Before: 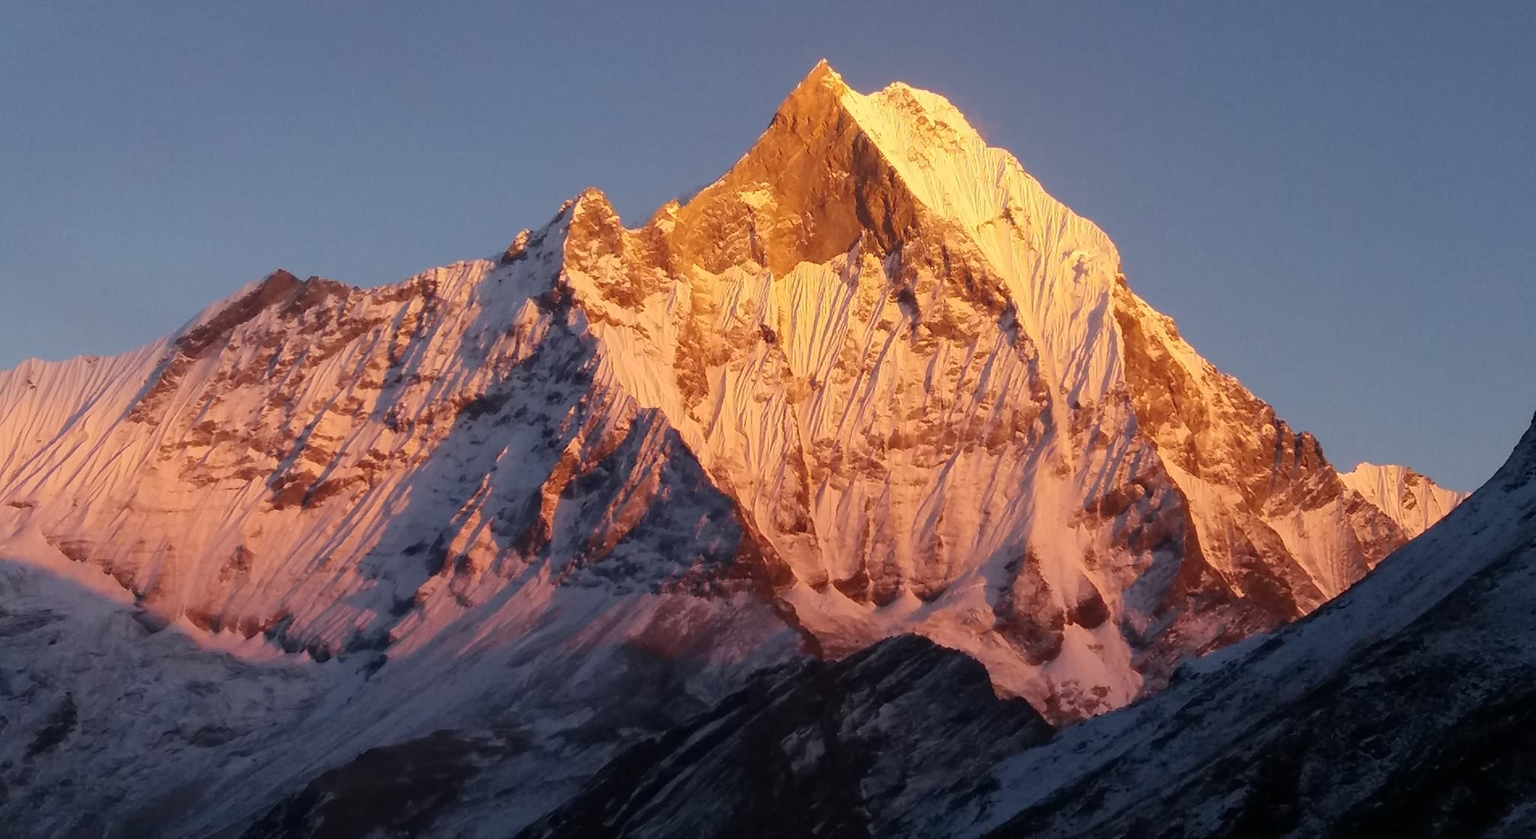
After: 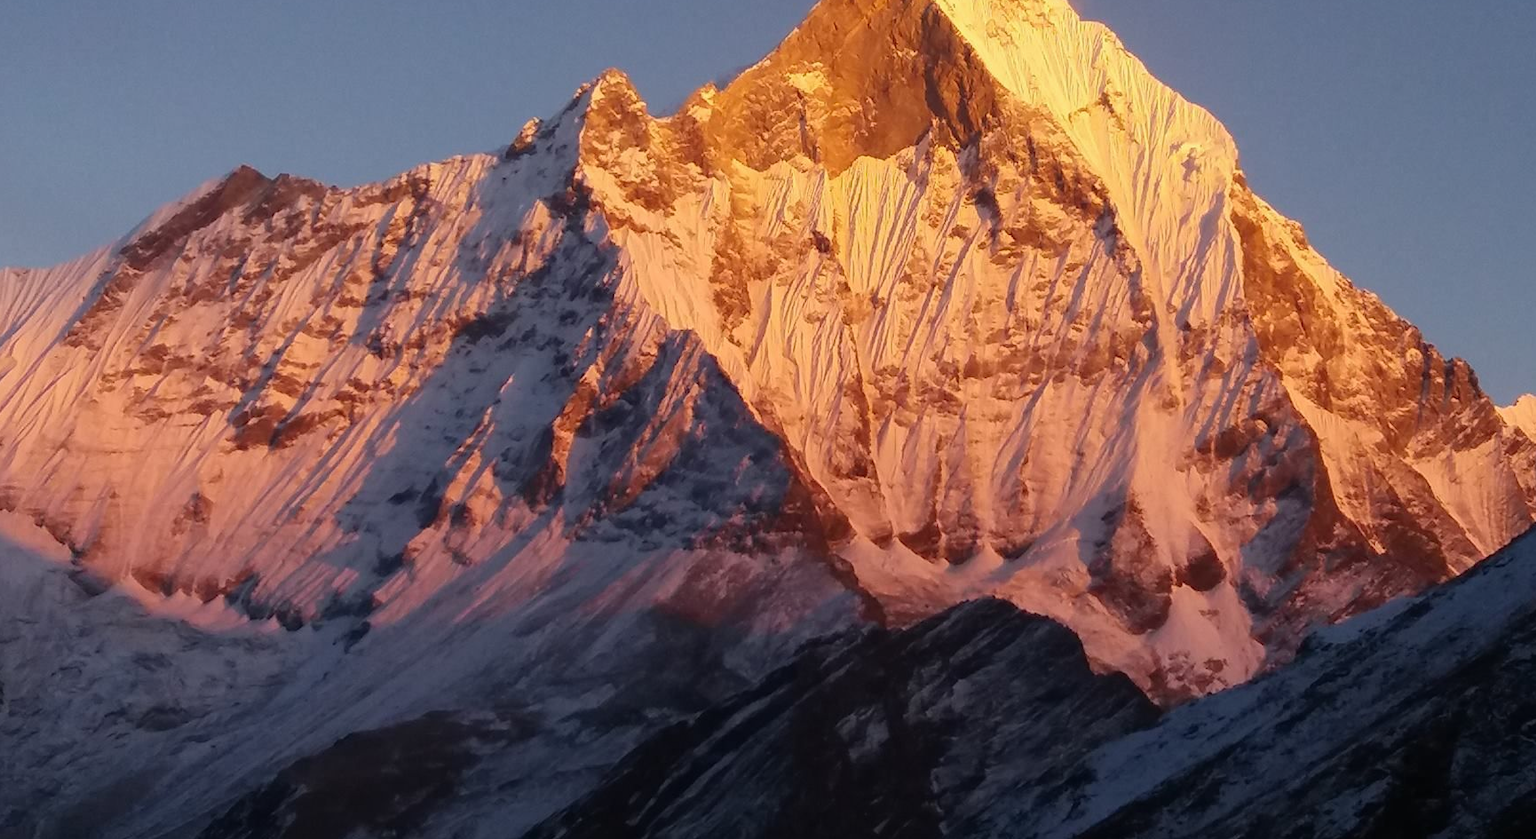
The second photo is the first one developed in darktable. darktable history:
contrast brightness saturation: contrast -0.02, brightness -0.01, saturation 0.03
crop and rotate: left 4.842%, top 15.51%, right 10.668%
